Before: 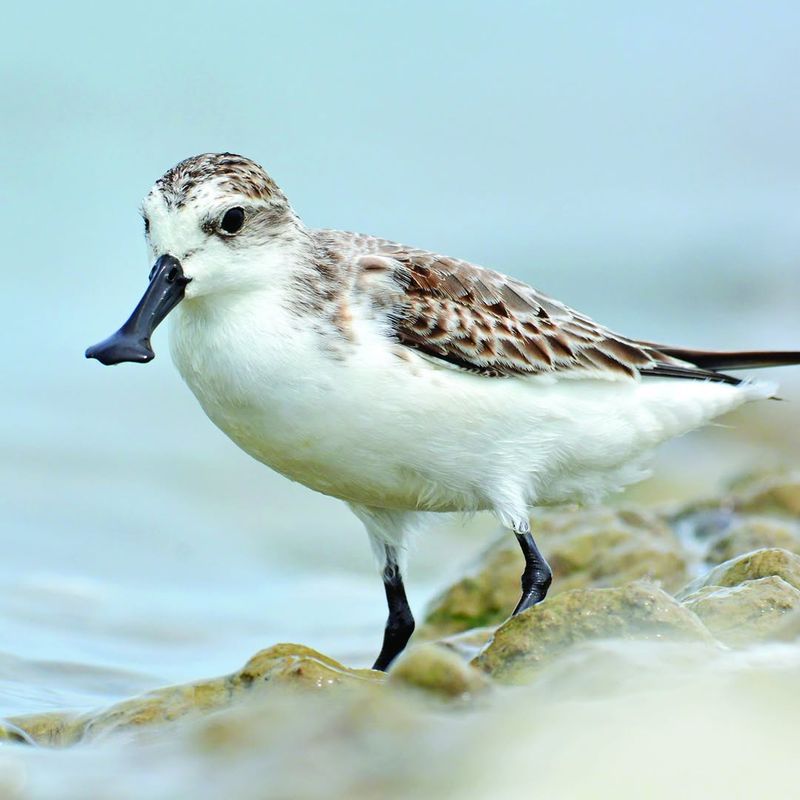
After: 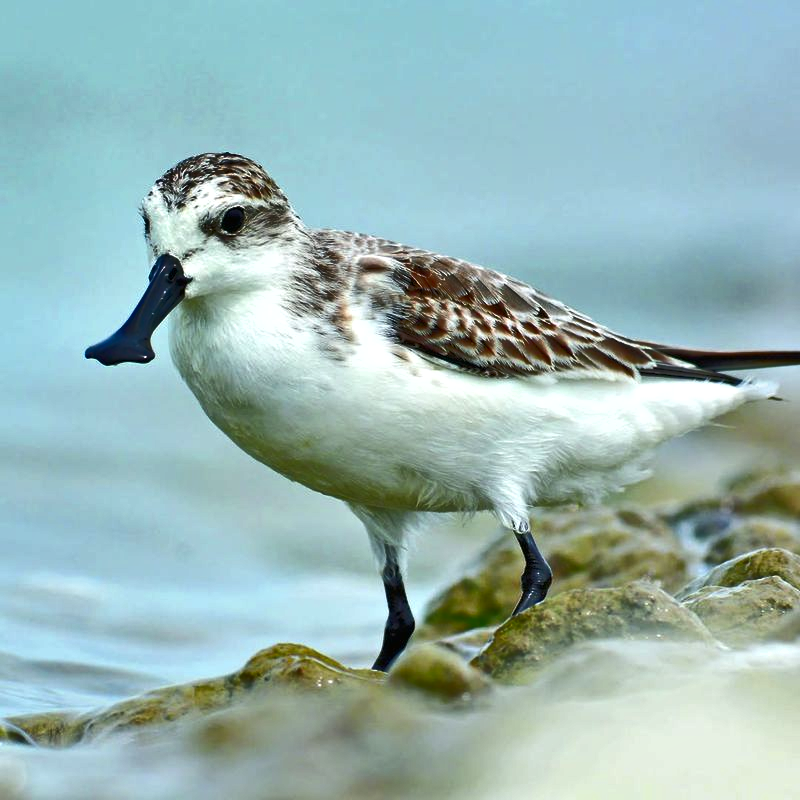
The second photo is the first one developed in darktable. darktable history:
tone equalizer: -7 EV 0.162 EV, -6 EV 0.591 EV, -5 EV 1.12 EV, -4 EV 1.32 EV, -3 EV 1.13 EV, -2 EV 0.6 EV, -1 EV 0.153 EV
shadows and highlights: radius 169.75, shadows 27.65, white point adjustment 3.04, highlights -67.98, soften with gaussian
exposure: compensate exposure bias true, compensate highlight preservation false
